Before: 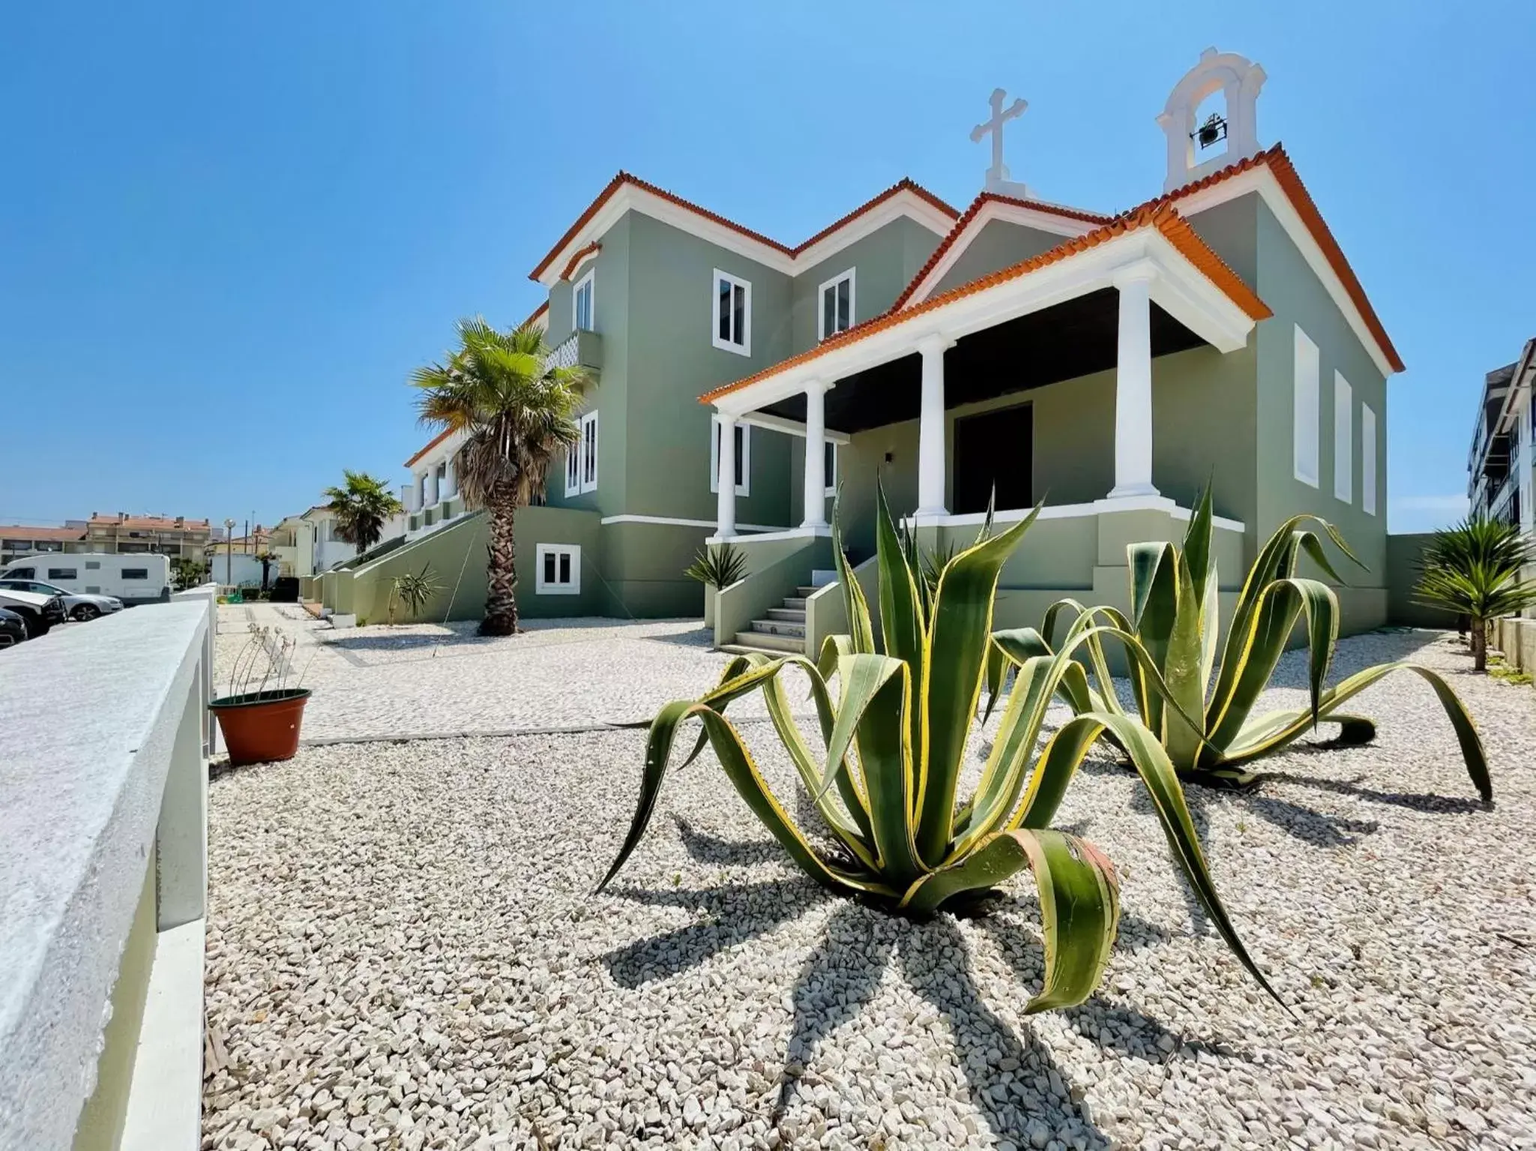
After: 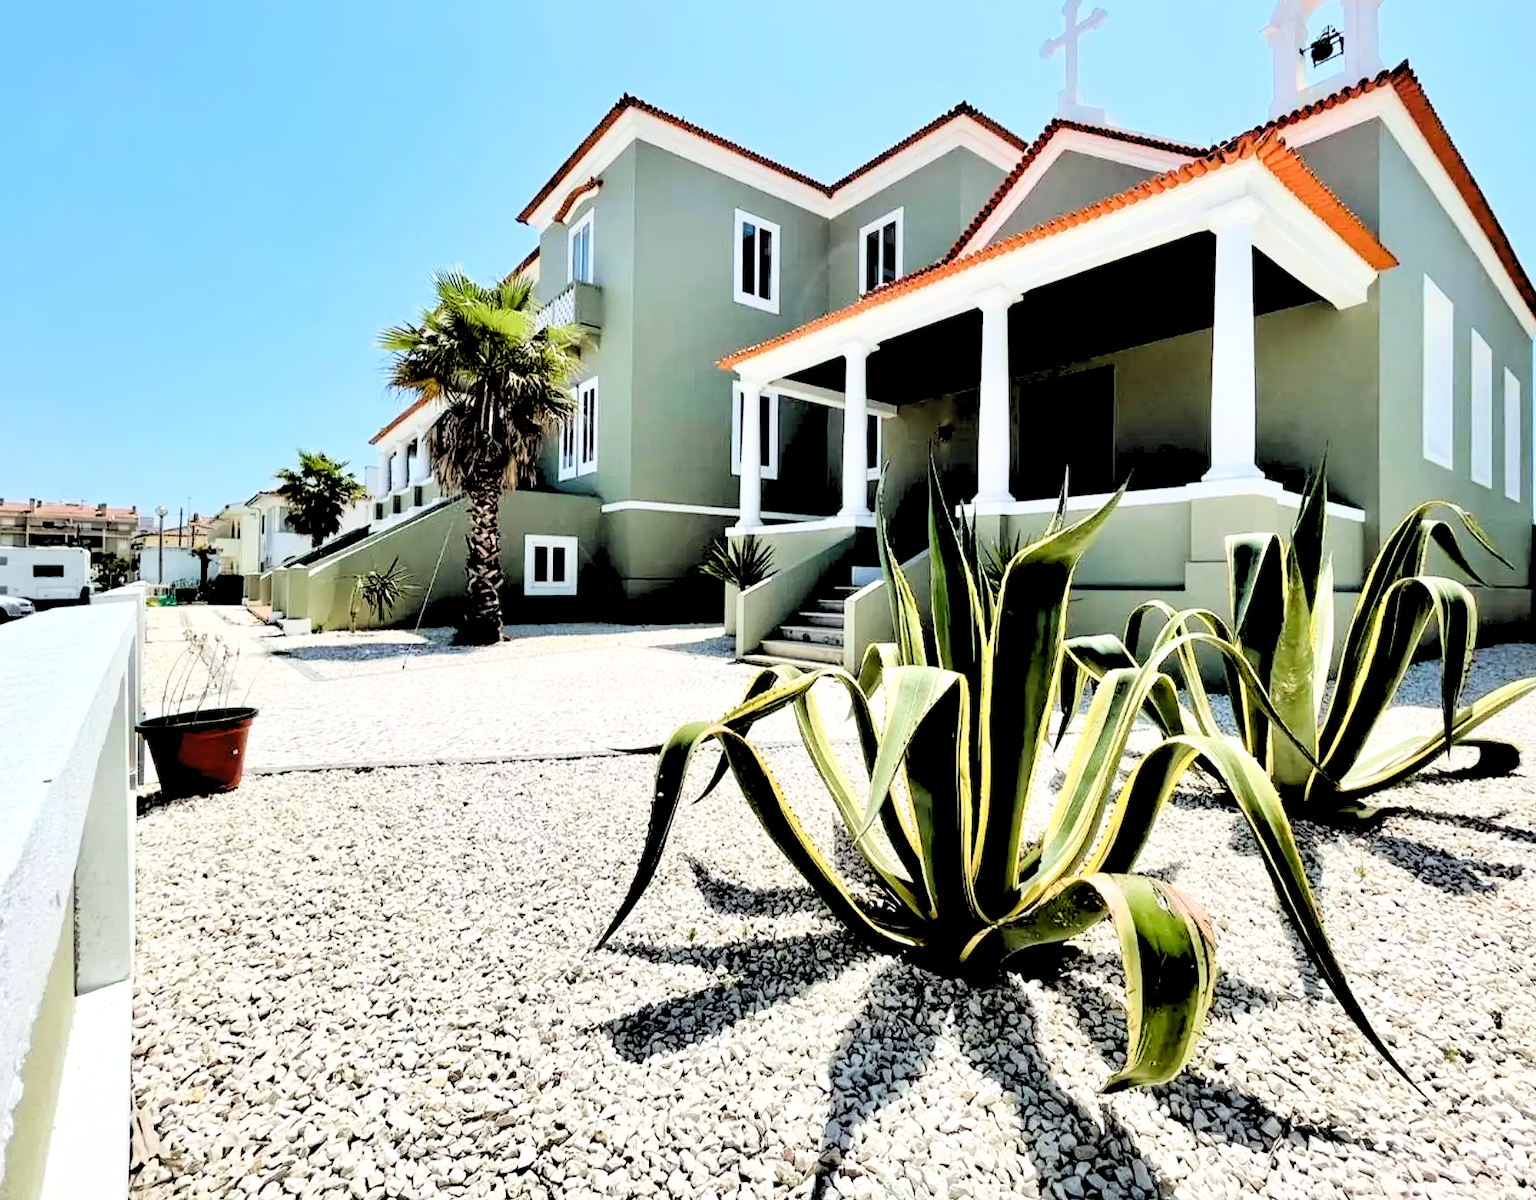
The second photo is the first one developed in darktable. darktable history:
filmic rgb: black relative exposure -3.78 EV, white relative exposure 2.38 EV, dynamic range scaling -49.46%, hardness 3.45, latitude 30.49%, contrast 1.8, color science v6 (2022), iterations of high-quality reconstruction 0
crop: left 6.114%, top 8.05%, right 9.534%, bottom 3.973%
levels: levels [0.072, 0.414, 0.976]
